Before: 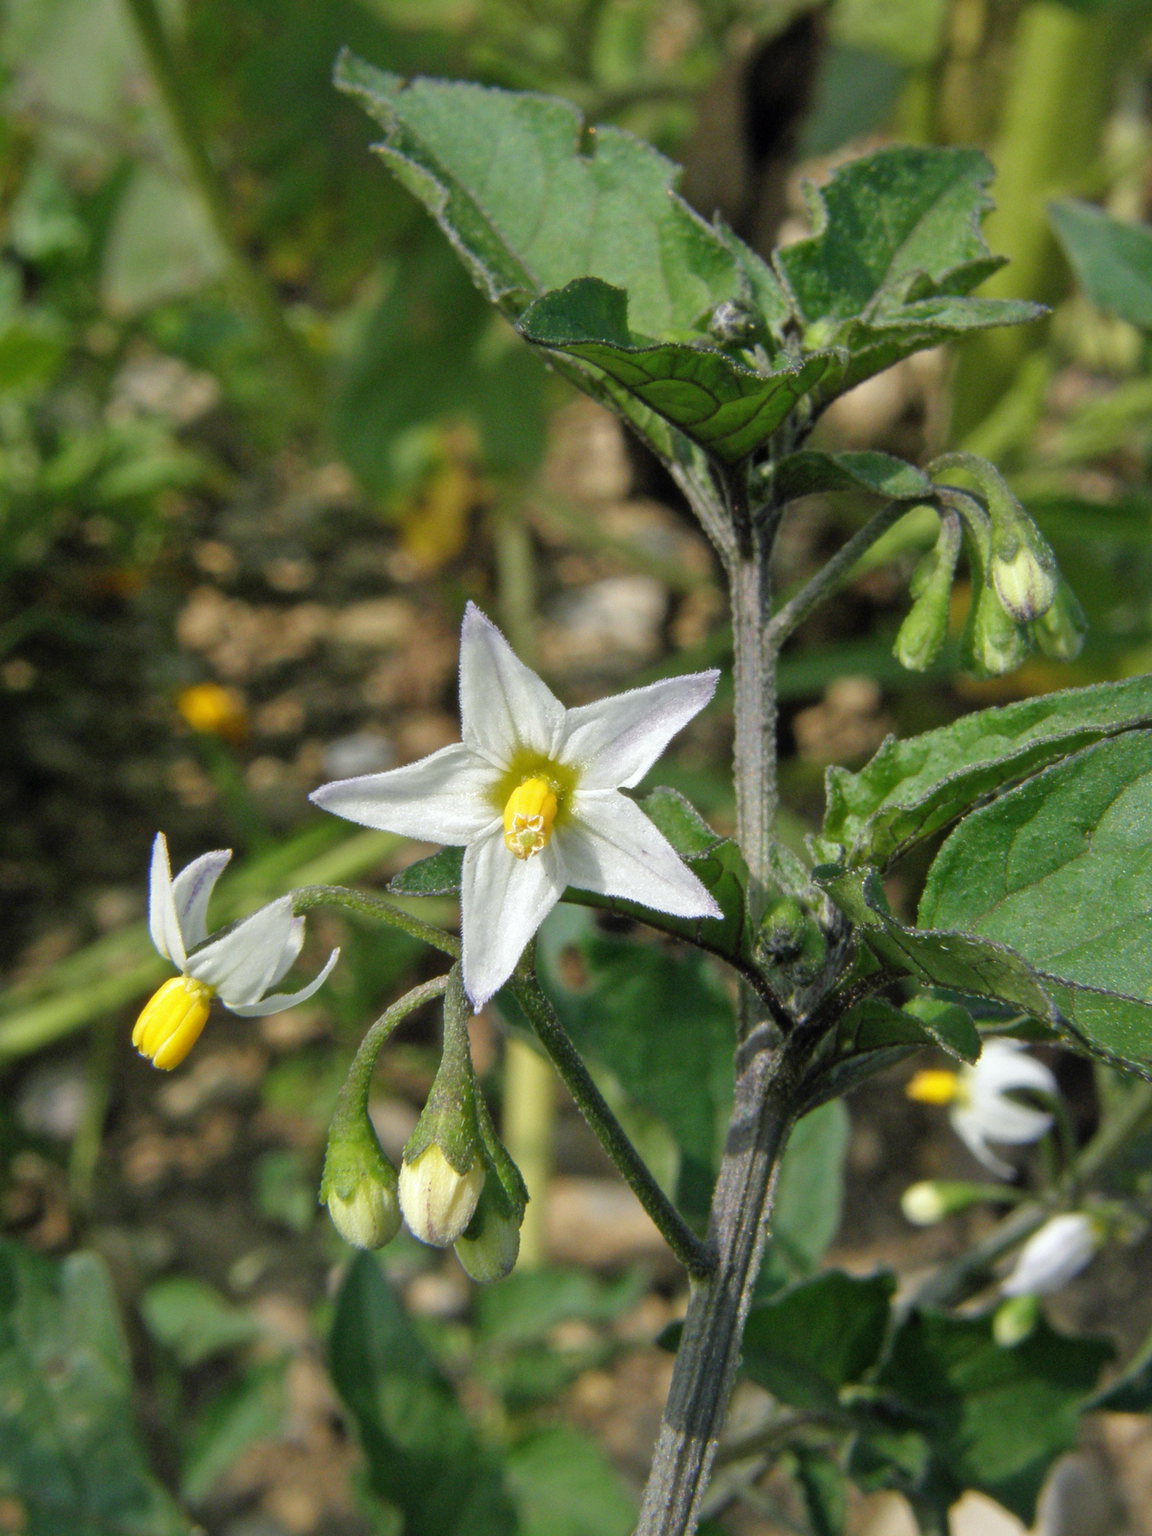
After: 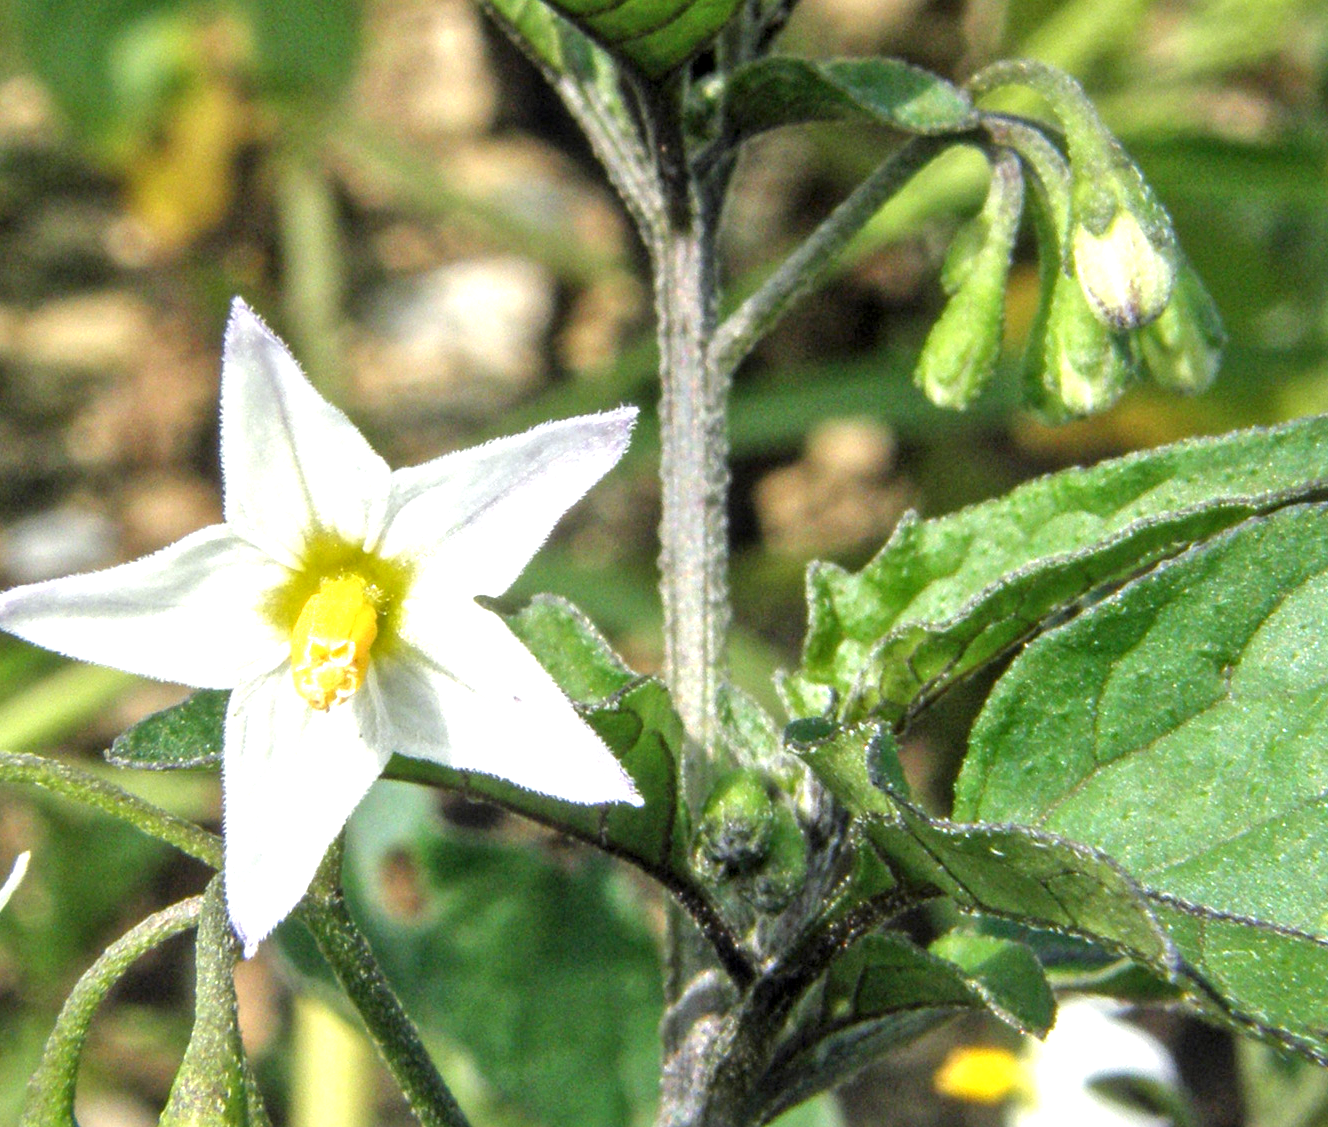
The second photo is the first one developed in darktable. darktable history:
exposure: exposure 1 EV, compensate highlight preservation false
local contrast: detail 130%
crop and rotate: left 27.938%, top 27.046%, bottom 27.046%
